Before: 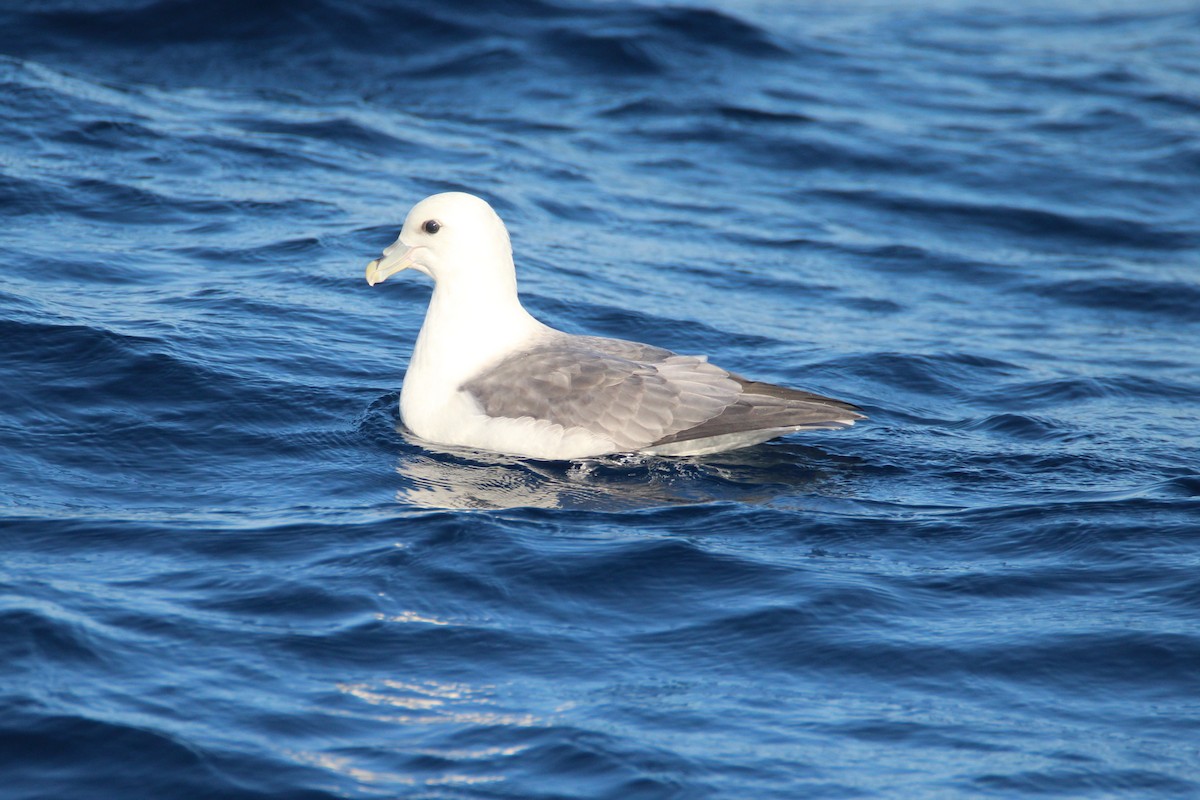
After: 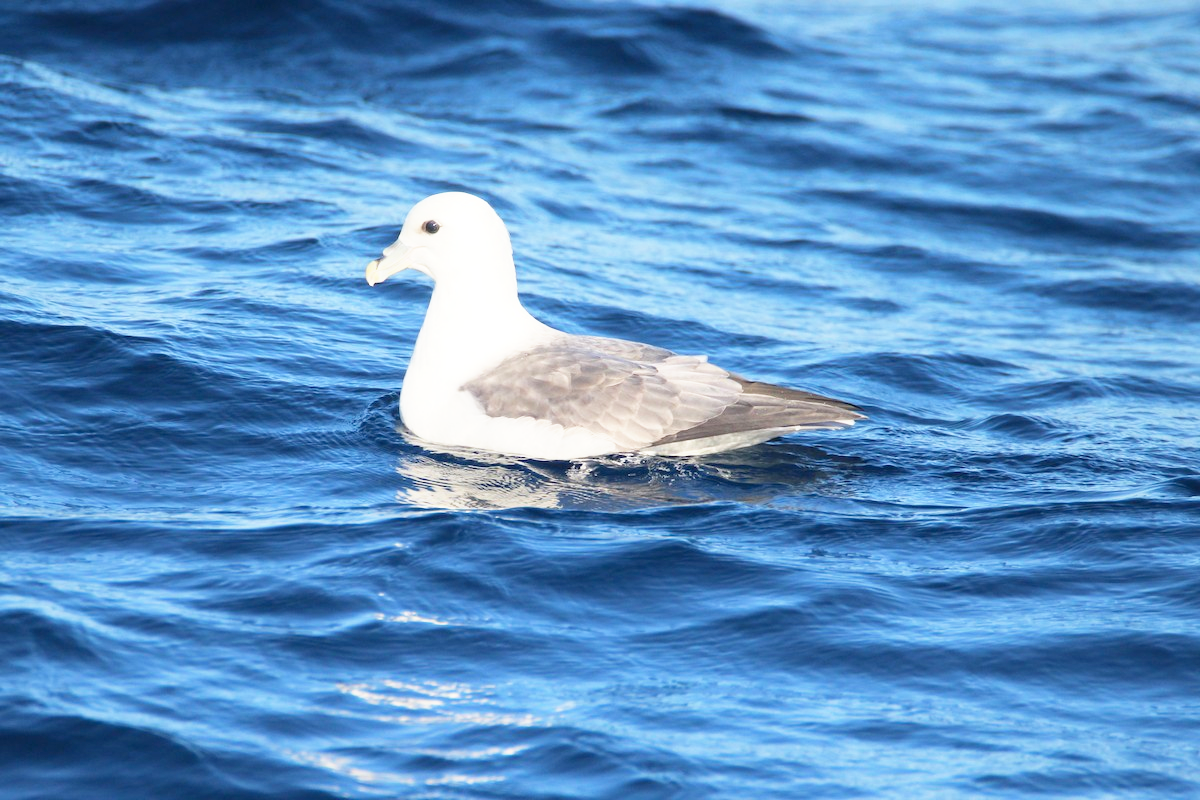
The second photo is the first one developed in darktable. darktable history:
levels: black 0.106%, levels [0, 0.478, 1]
base curve: curves: ch0 [(0, 0) (0.557, 0.834) (1, 1)], preserve colors none
